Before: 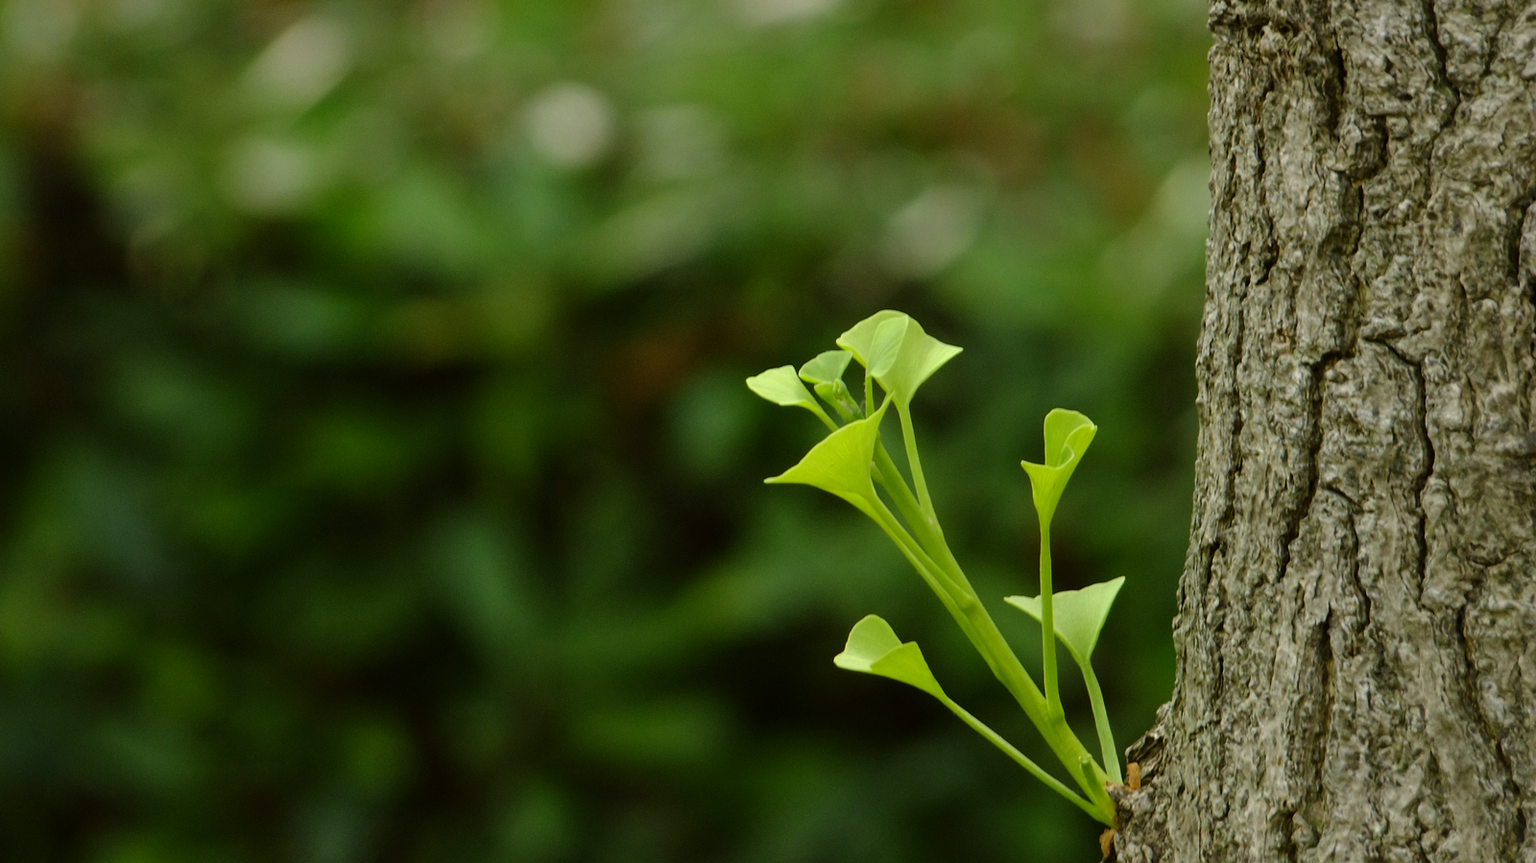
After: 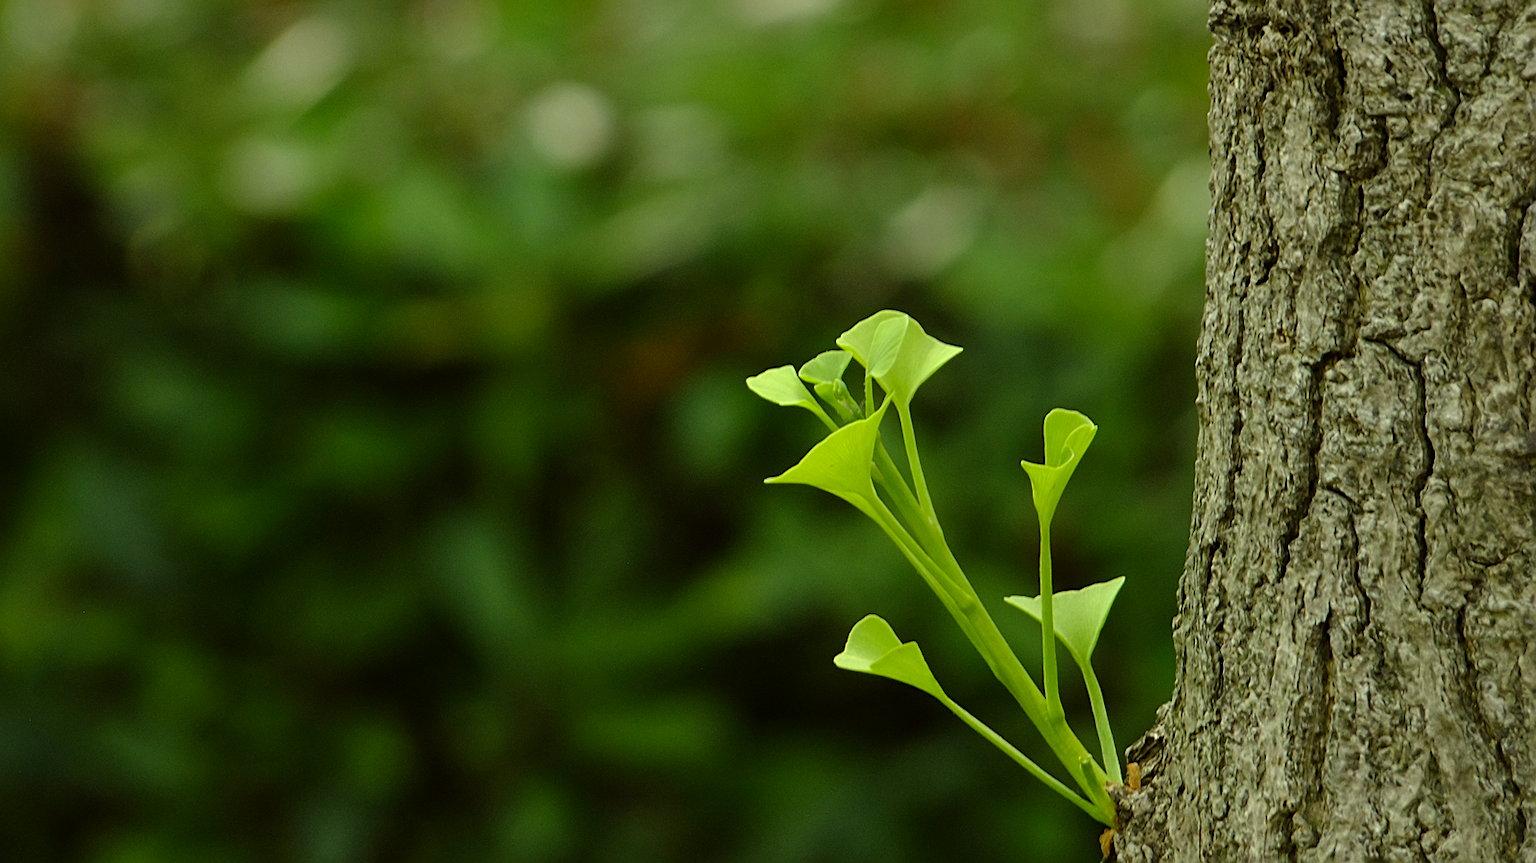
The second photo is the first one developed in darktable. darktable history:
color correction: highlights a* -5.64, highlights b* 10.72
sharpen: on, module defaults
